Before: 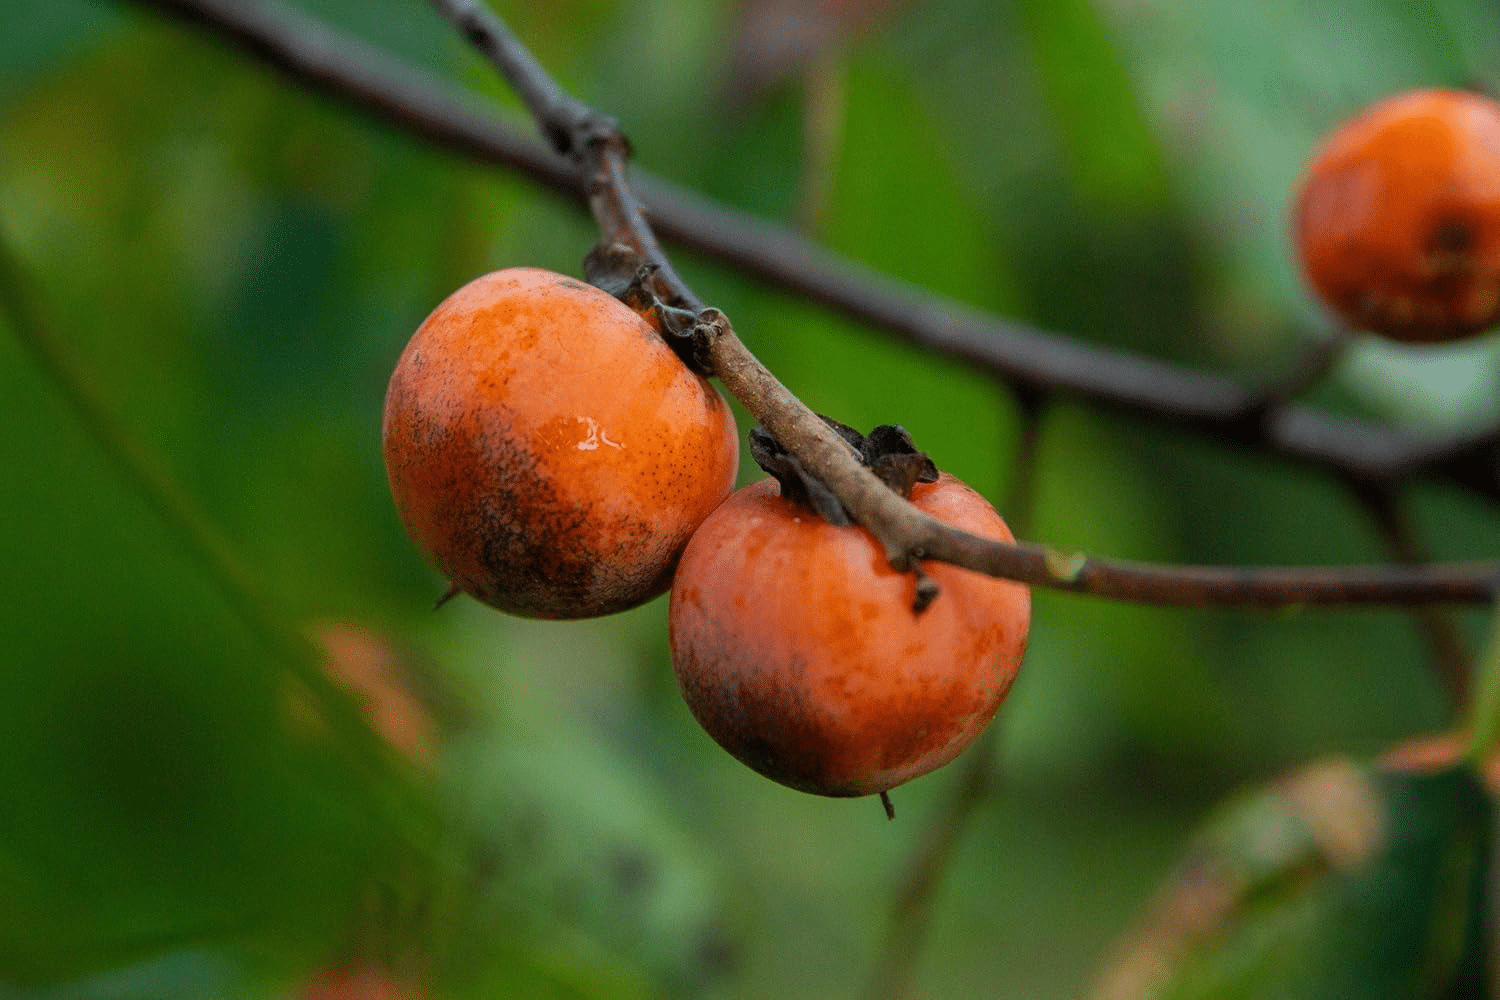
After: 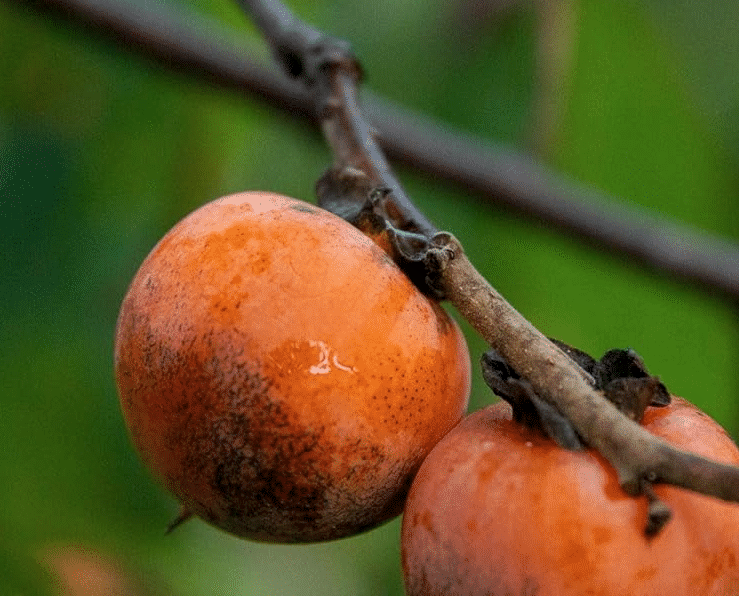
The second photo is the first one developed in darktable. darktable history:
contrast brightness saturation: saturation -0.051
local contrast: highlights 105%, shadows 102%, detail 120%, midtone range 0.2
crop: left 17.902%, top 7.659%, right 32.784%, bottom 32.697%
